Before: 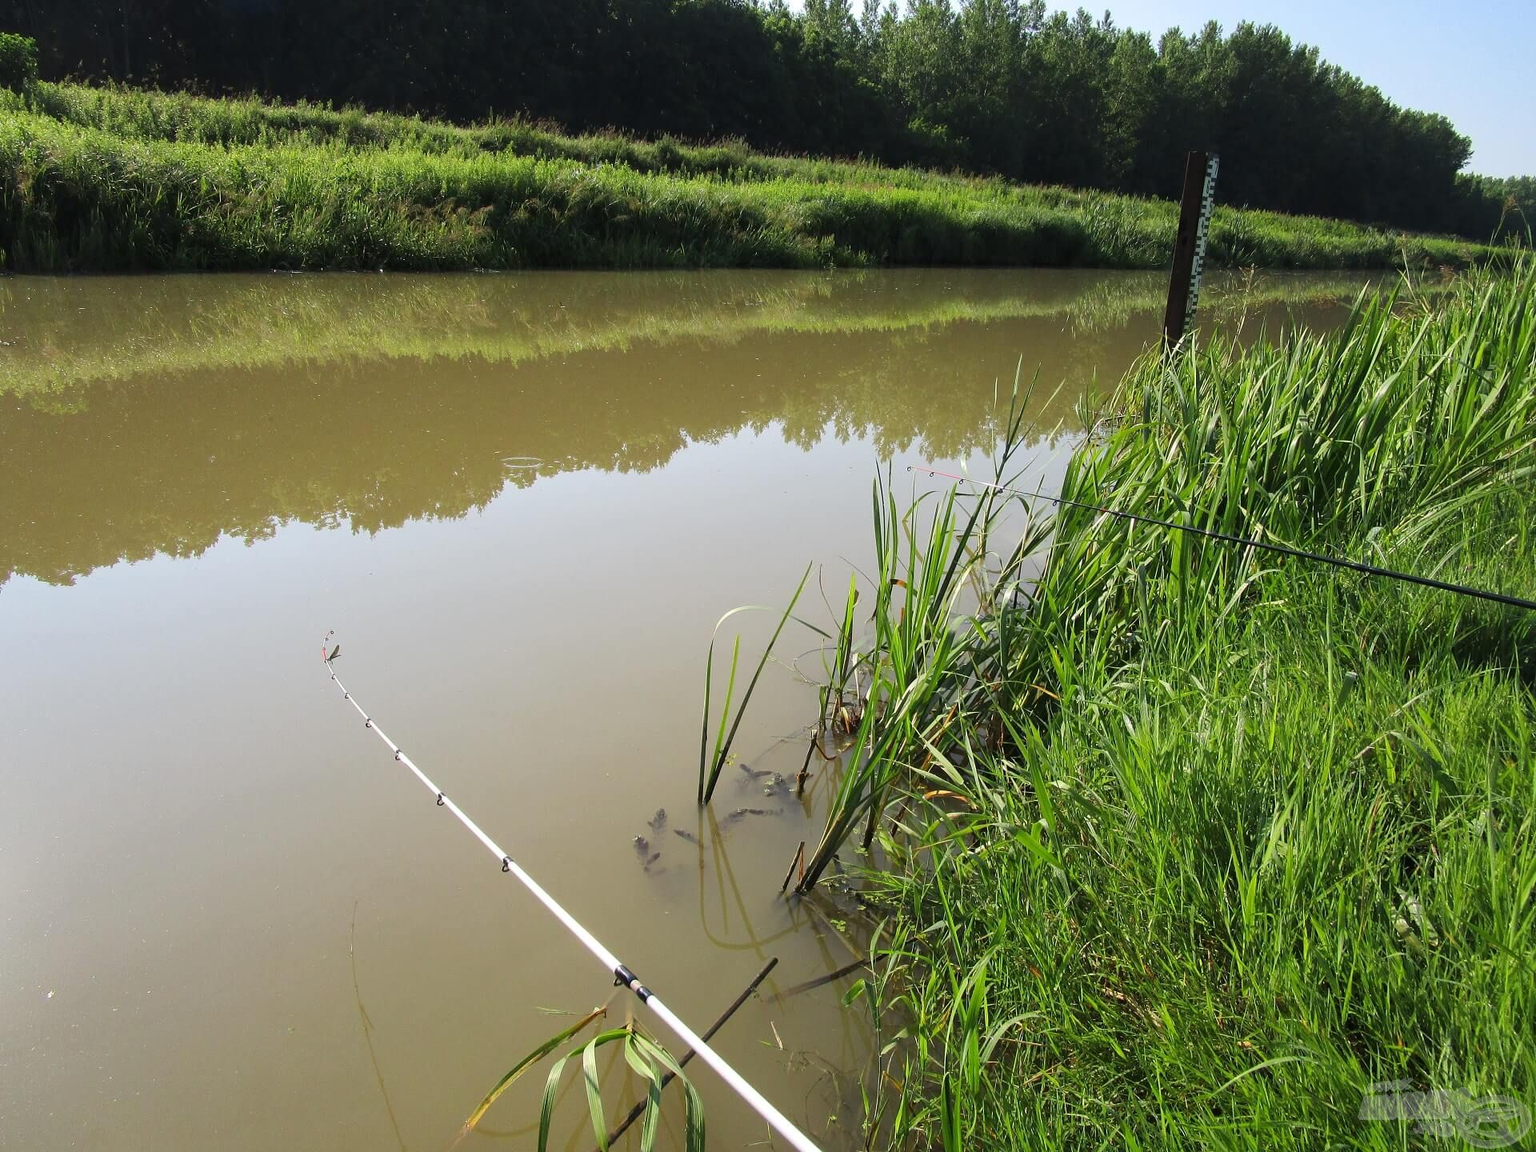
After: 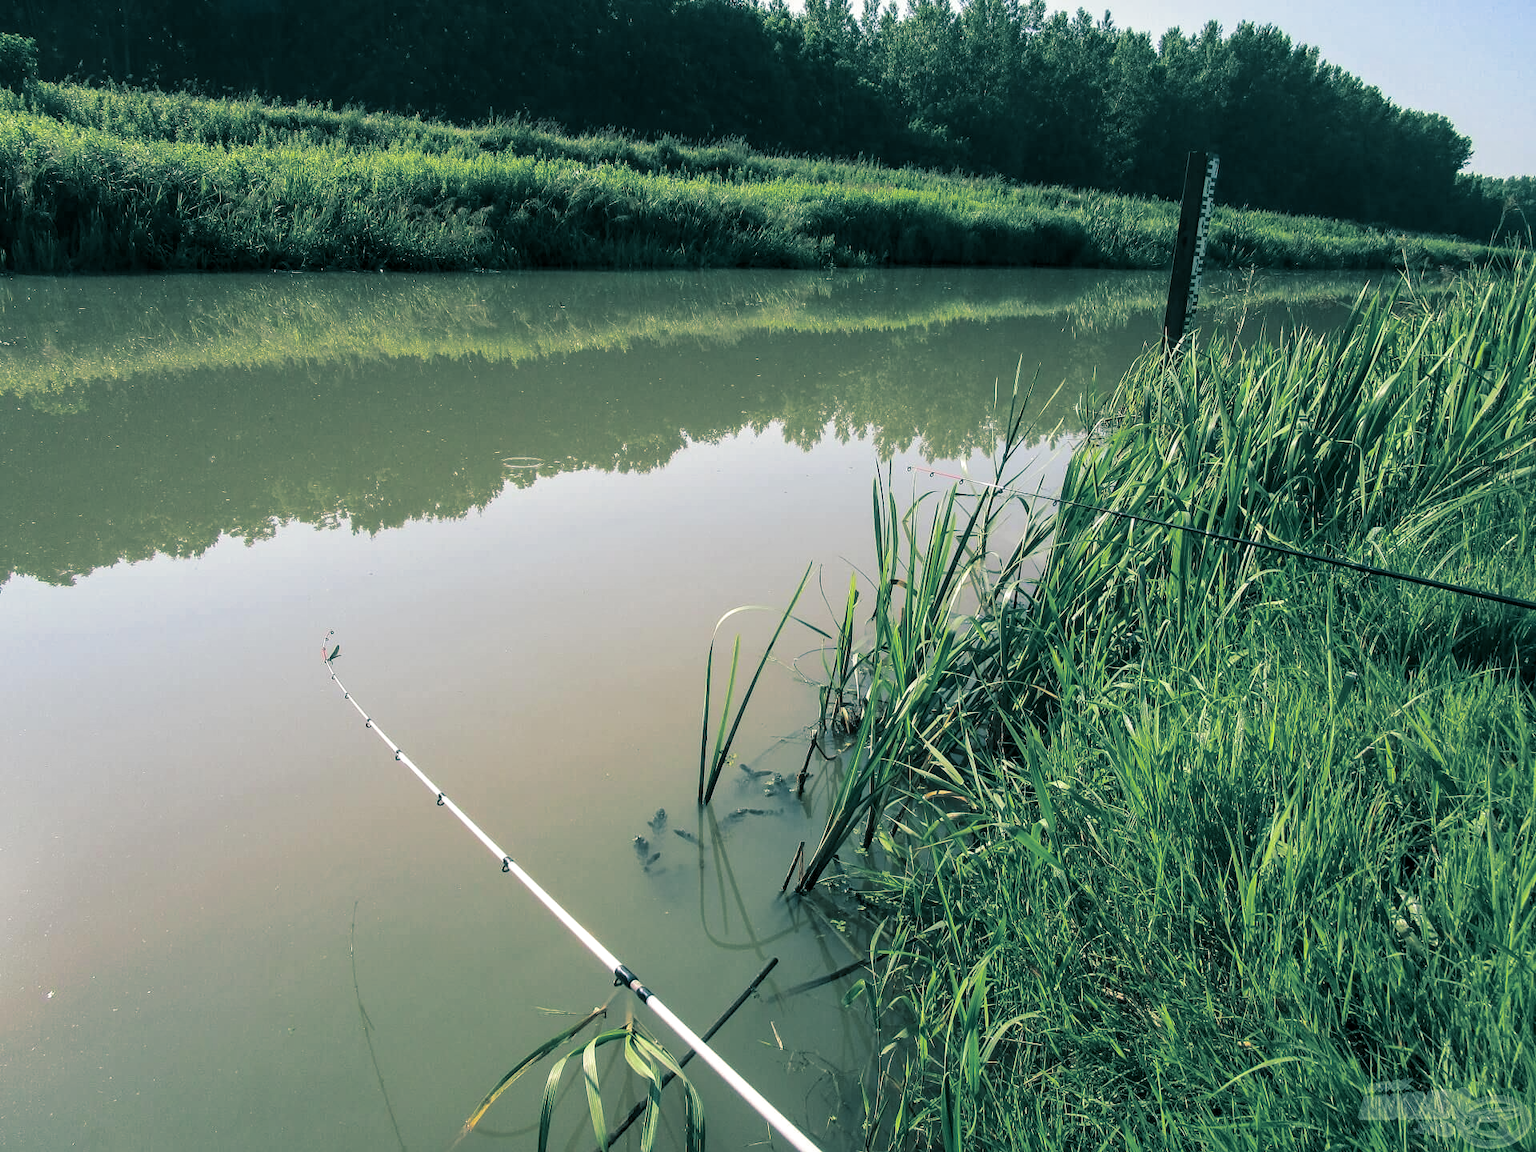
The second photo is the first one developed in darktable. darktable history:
split-toning: shadows › hue 186.43°, highlights › hue 49.29°, compress 30.29%
local contrast: on, module defaults
